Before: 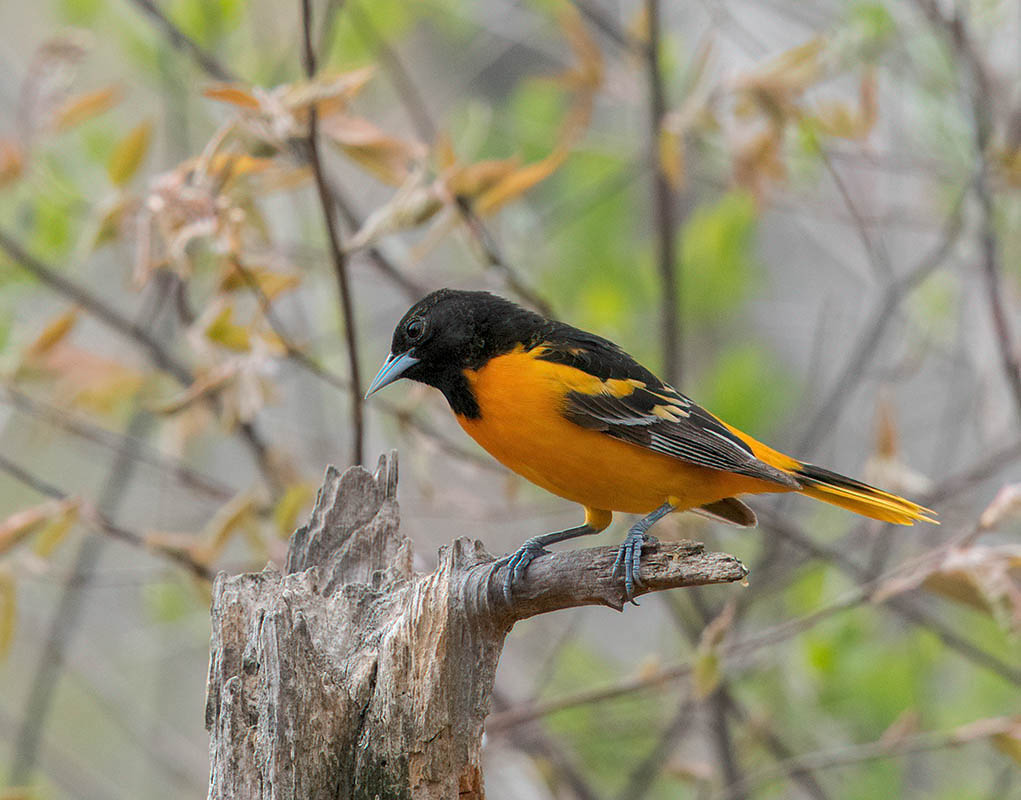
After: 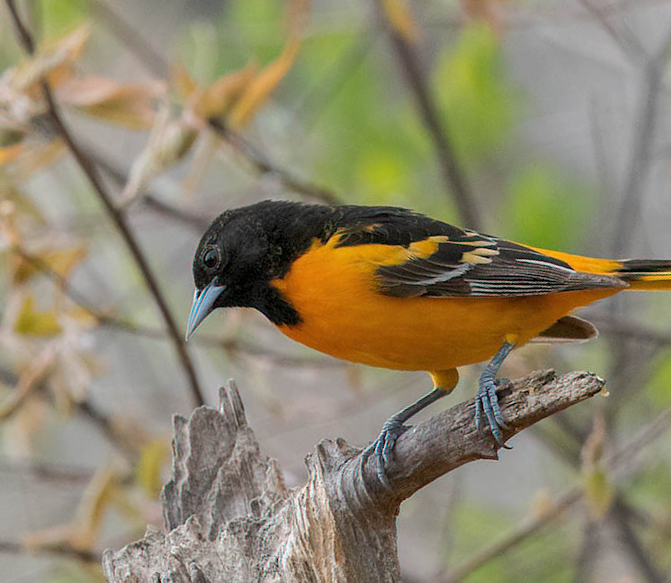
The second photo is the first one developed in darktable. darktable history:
crop and rotate: angle 18.74°, left 6.976%, right 3.82%, bottom 1.065%
tone equalizer: -7 EV 0.206 EV, -6 EV 0.115 EV, -5 EV 0.061 EV, -4 EV 0.03 EV, -2 EV -0.039 EV, -1 EV -0.061 EV, +0 EV -0.068 EV
